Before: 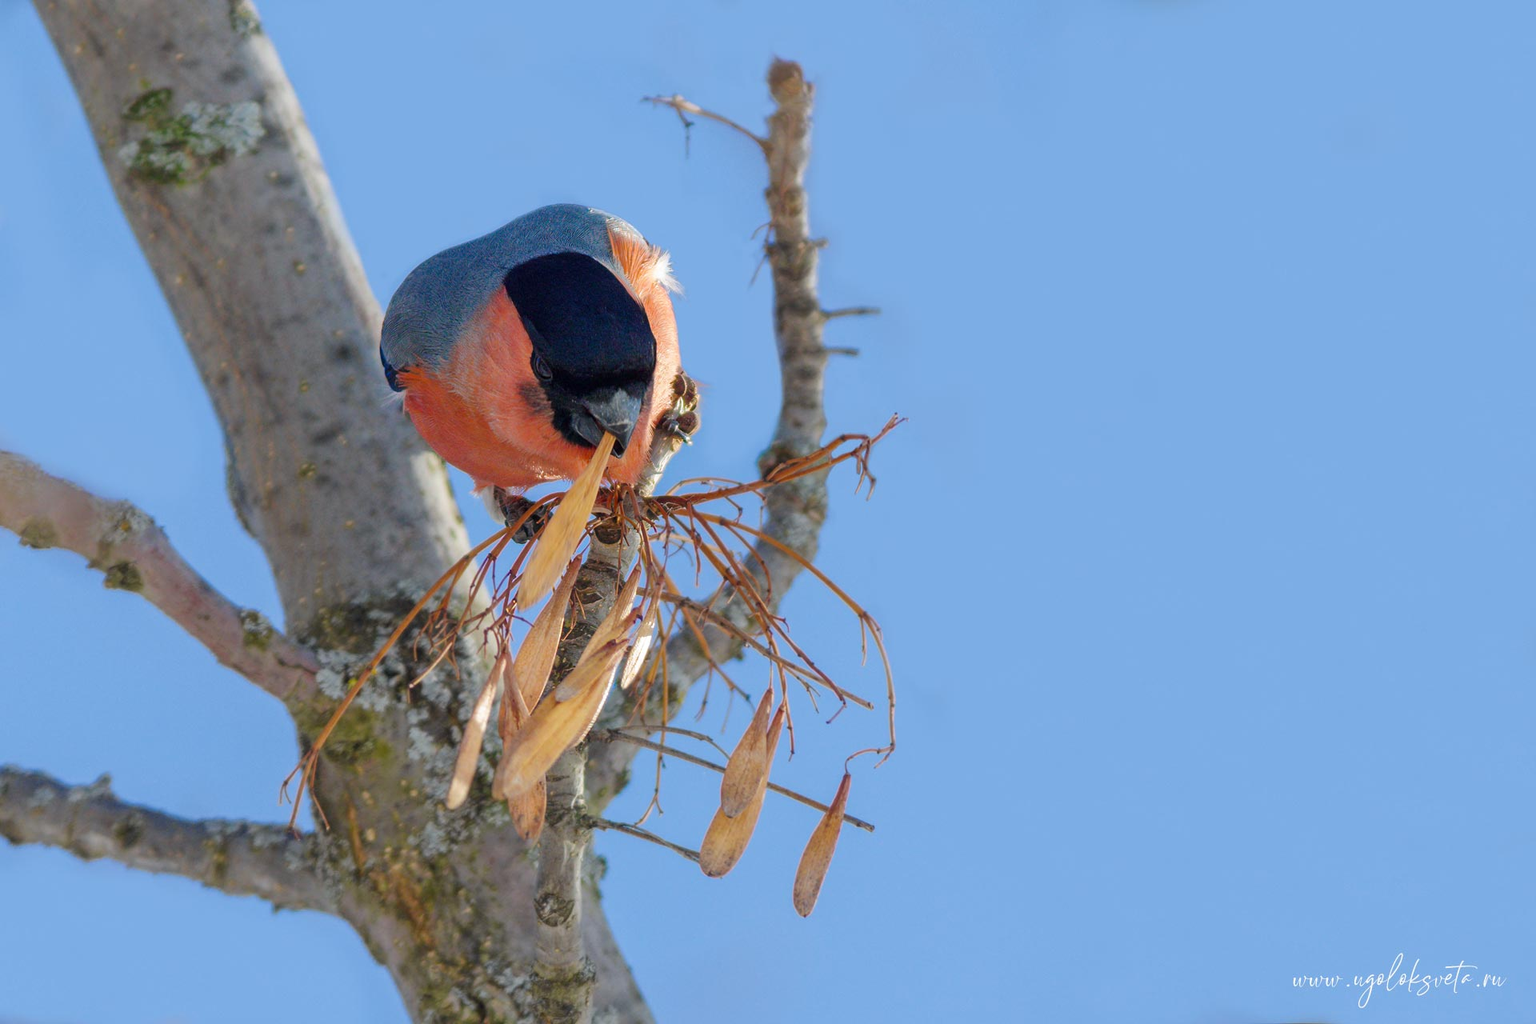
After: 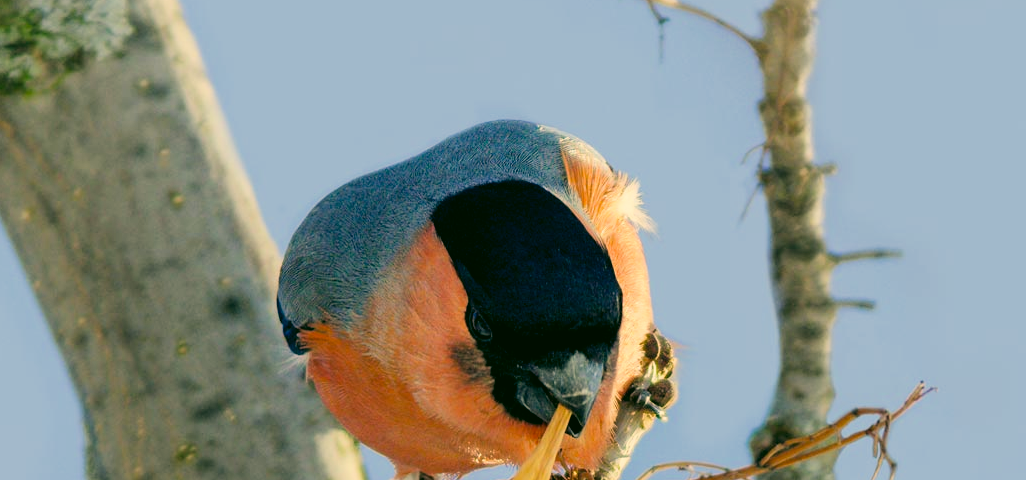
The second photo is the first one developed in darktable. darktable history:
crop: left 10.315%, top 10.622%, right 36.206%, bottom 51.84%
color correction: highlights a* 5.06, highlights b* 23.78, shadows a* -16.38, shadows b* 4.03
exposure: exposure 0.297 EV, compensate highlight preservation false
filmic rgb: middle gray luminance 12.97%, black relative exposure -10.2 EV, white relative exposure 3.46 EV, target black luminance 0%, hardness 5.69, latitude 45.26%, contrast 1.229, highlights saturation mix 4.29%, shadows ↔ highlights balance 27.15%
